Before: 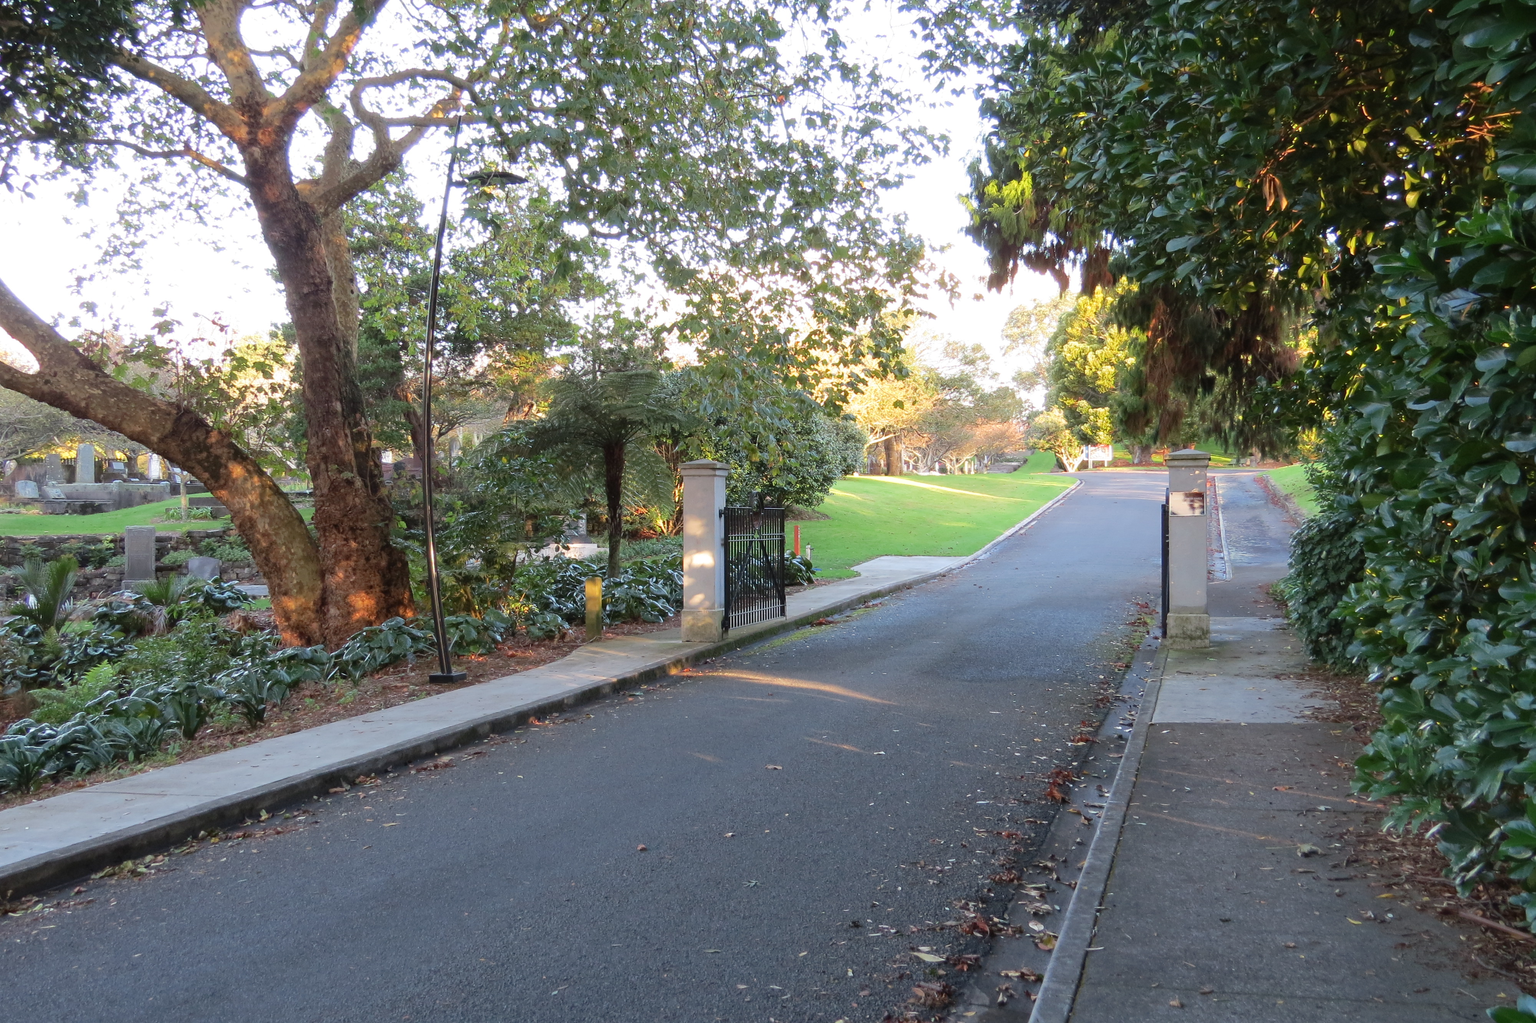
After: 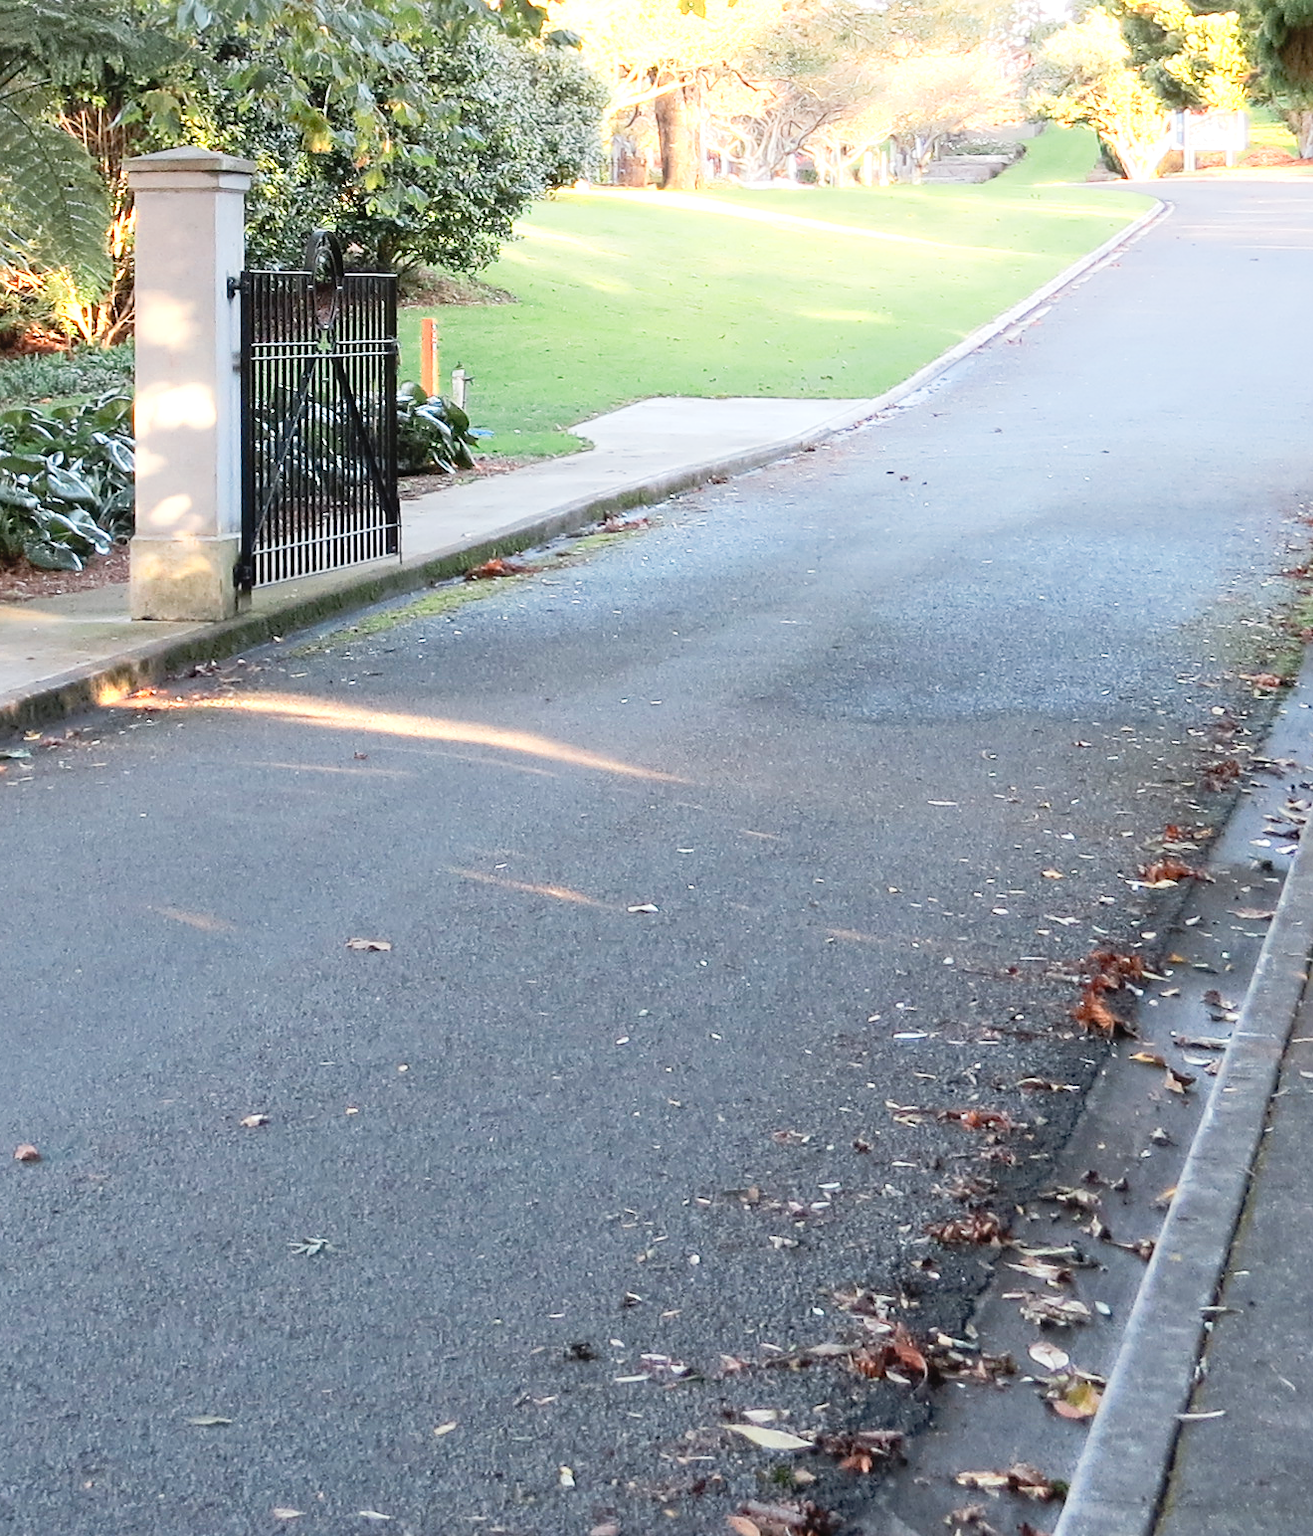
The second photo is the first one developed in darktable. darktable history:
tone equalizer: -8 EV -0.404 EV, -7 EV -0.389 EV, -6 EV -0.36 EV, -5 EV -0.216 EV, -3 EV 0.235 EV, -2 EV 0.329 EV, -1 EV 0.401 EV, +0 EV 0.427 EV
tone curve: curves: ch0 [(0, 0.005) (0.103, 0.097) (0.18, 0.22) (0.4, 0.485) (0.5, 0.612) (0.668, 0.787) (0.823, 0.894) (1, 0.971)]; ch1 [(0, 0) (0.172, 0.123) (0.324, 0.253) (0.396, 0.388) (0.478, 0.461) (0.499, 0.498) (0.522, 0.528) (0.609, 0.686) (0.704, 0.818) (1, 1)]; ch2 [(0, 0) (0.411, 0.424) (0.496, 0.501) (0.515, 0.514) (0.555, 0.585) (0.641, 0.69) (1, 1)], preserve colors none
crop: left 41.11%, top 39.342%, right 25.87%, bottom 2.683%
color zones: curves: ch0 [(0.018, 0.548) (0.197, 0.654) (0.425, 0.447) (0.605, 0.658) (0.732, 0.579)]; ch1 [(0.105, 0.531) (0.224, 0.531) (0.386, 0.39) (0.618, 0.456) (0.732, 0.456) (0.956, 0.421)]; ch2 [(0.039, 0.583) (0.215, 0.465) (0.399, 0.544) (0.465, 0.548) (0.614, 0.447) (0.724, 0.43) (0.882, 0.623) (0.956, 0.632)]
sharpen: amount 0.206
